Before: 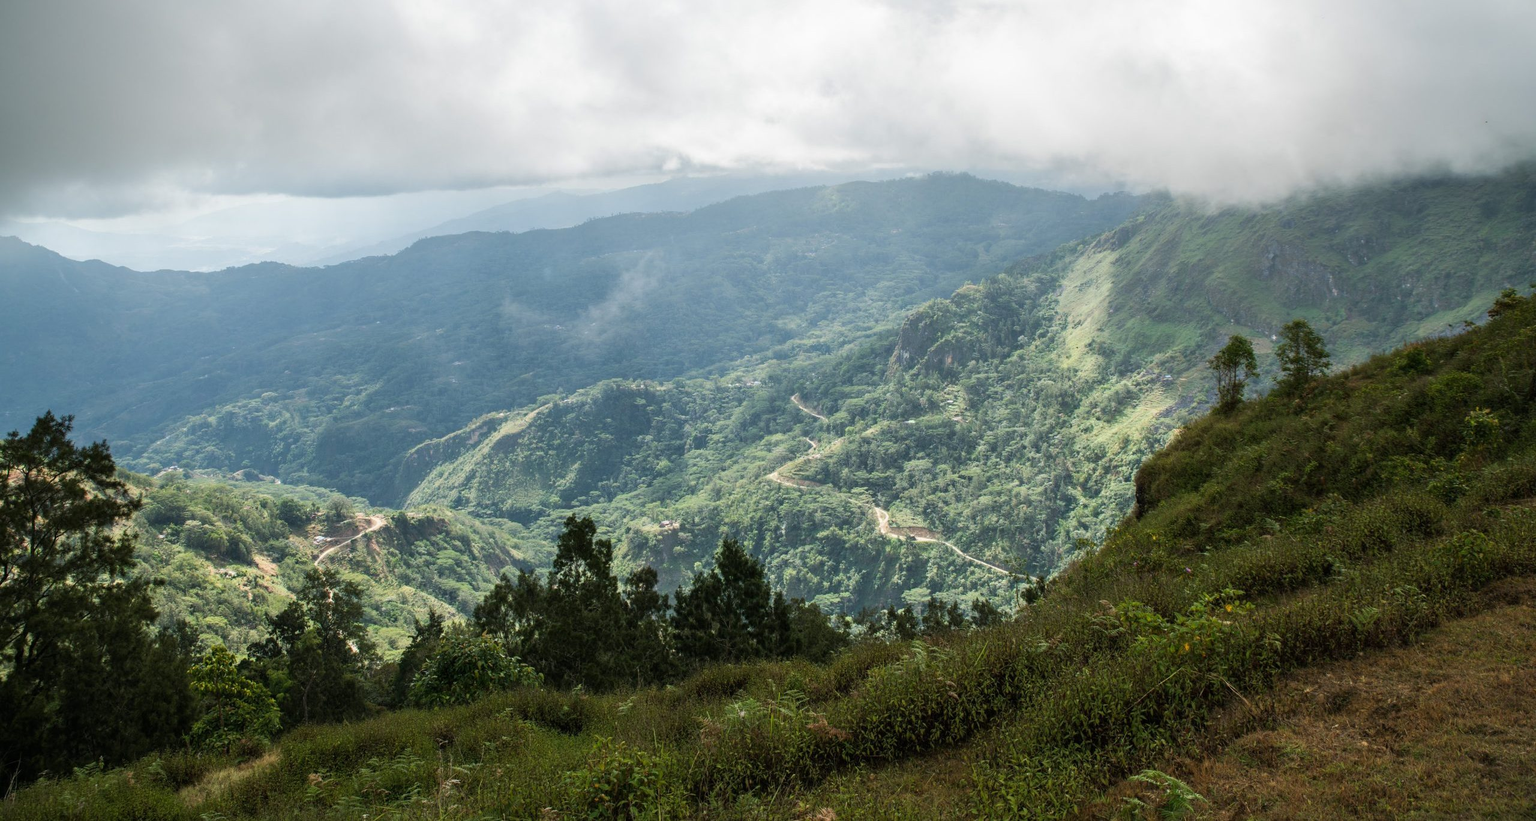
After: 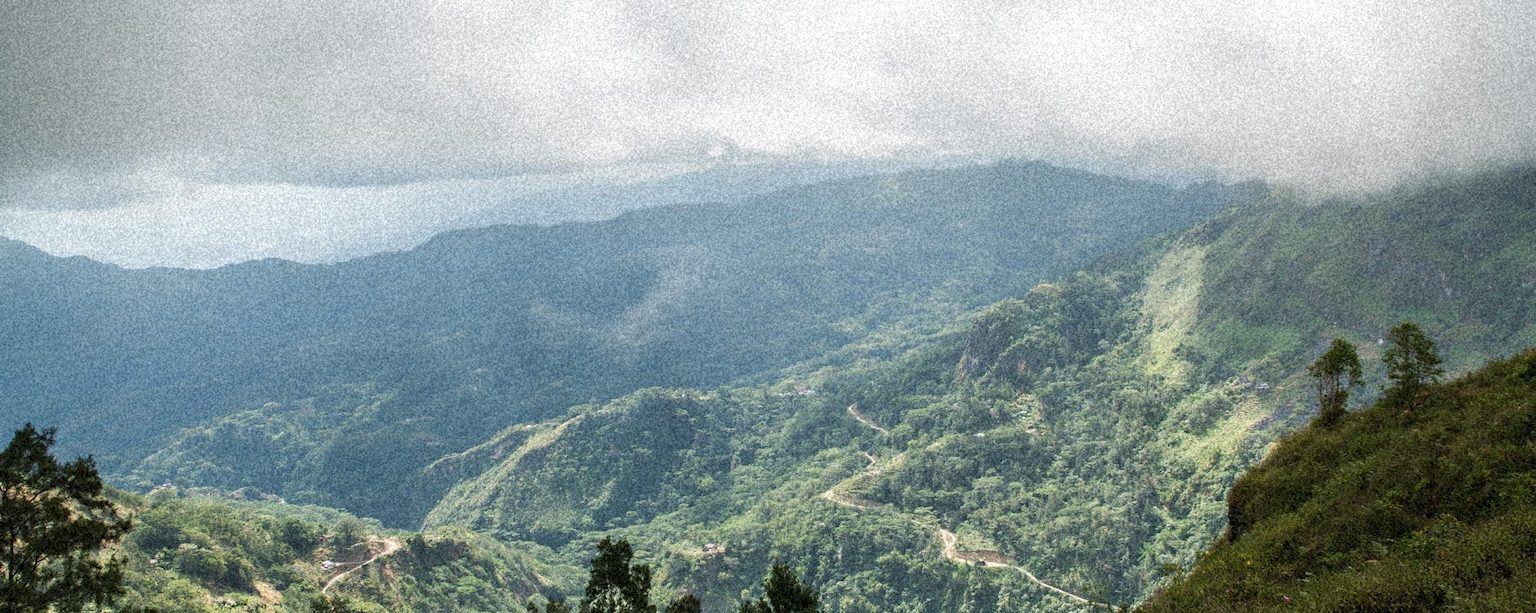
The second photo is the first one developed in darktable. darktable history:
crop: left 1.509%, top 3.452%, right 7.696%, bottom 28.452%
grain: coarseness 46.9 ISO, strength 50.21%, mid-tones bias 0%
